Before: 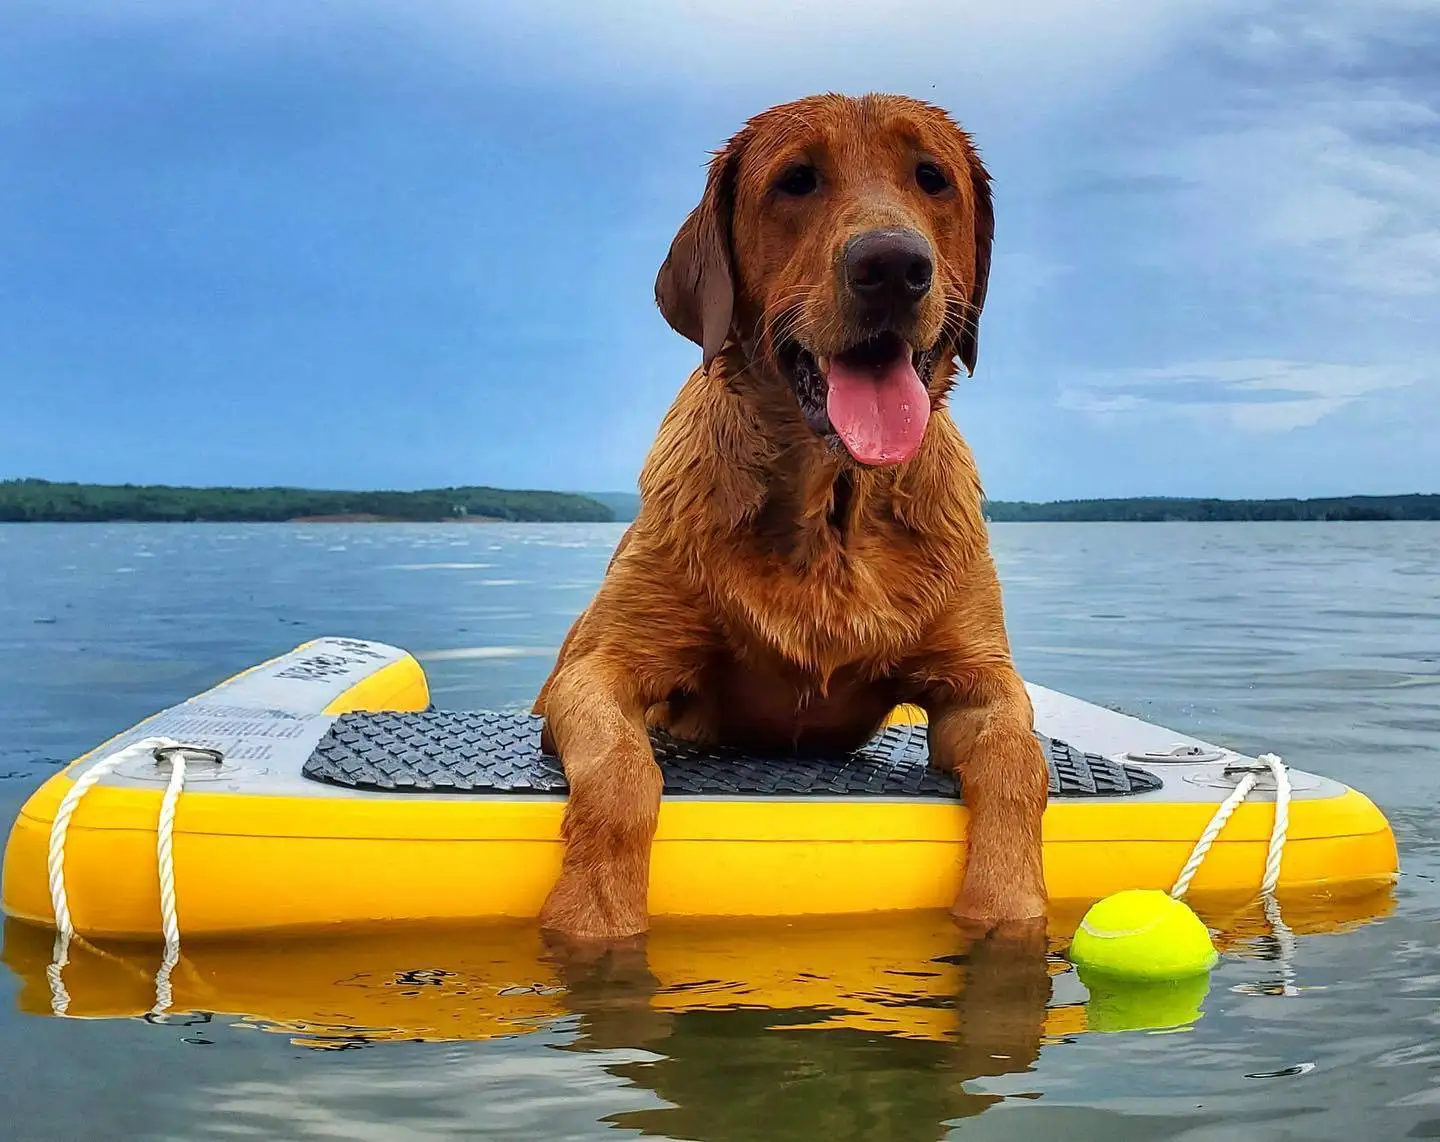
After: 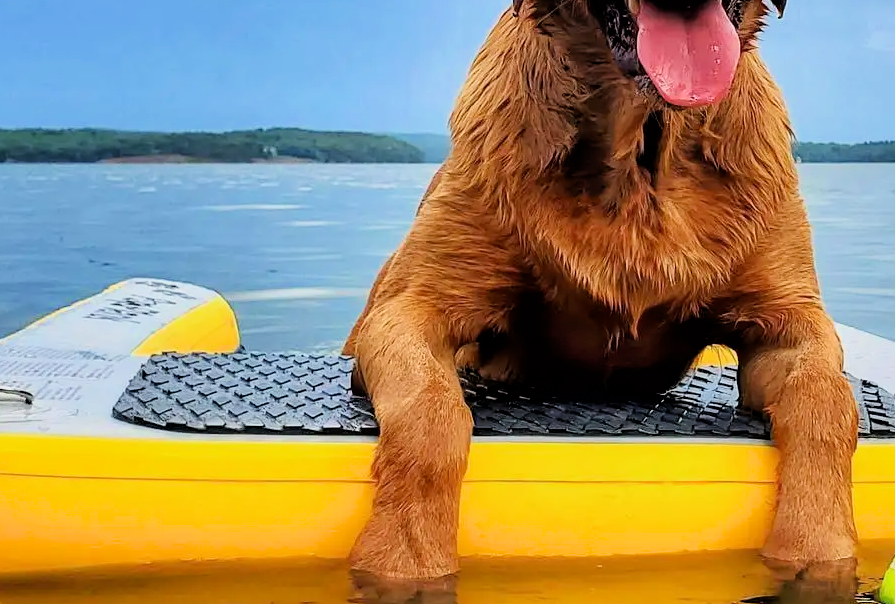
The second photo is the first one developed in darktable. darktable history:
crop: left 13.206%, top 31.523%, right 24.578%, bottom 15.51%
exposure: black level correction 0.001, exposure 0.499 EV, compensate exposure bias true, compensate highlight preservation false
filmic rgb: black relative exposure -5.12 EV, white relative exposure 3.98 EV, threshold 3.04 EV, hardness 2.88, contrast 1.1, color science v6 (2022), enable highlight reconstruction true
